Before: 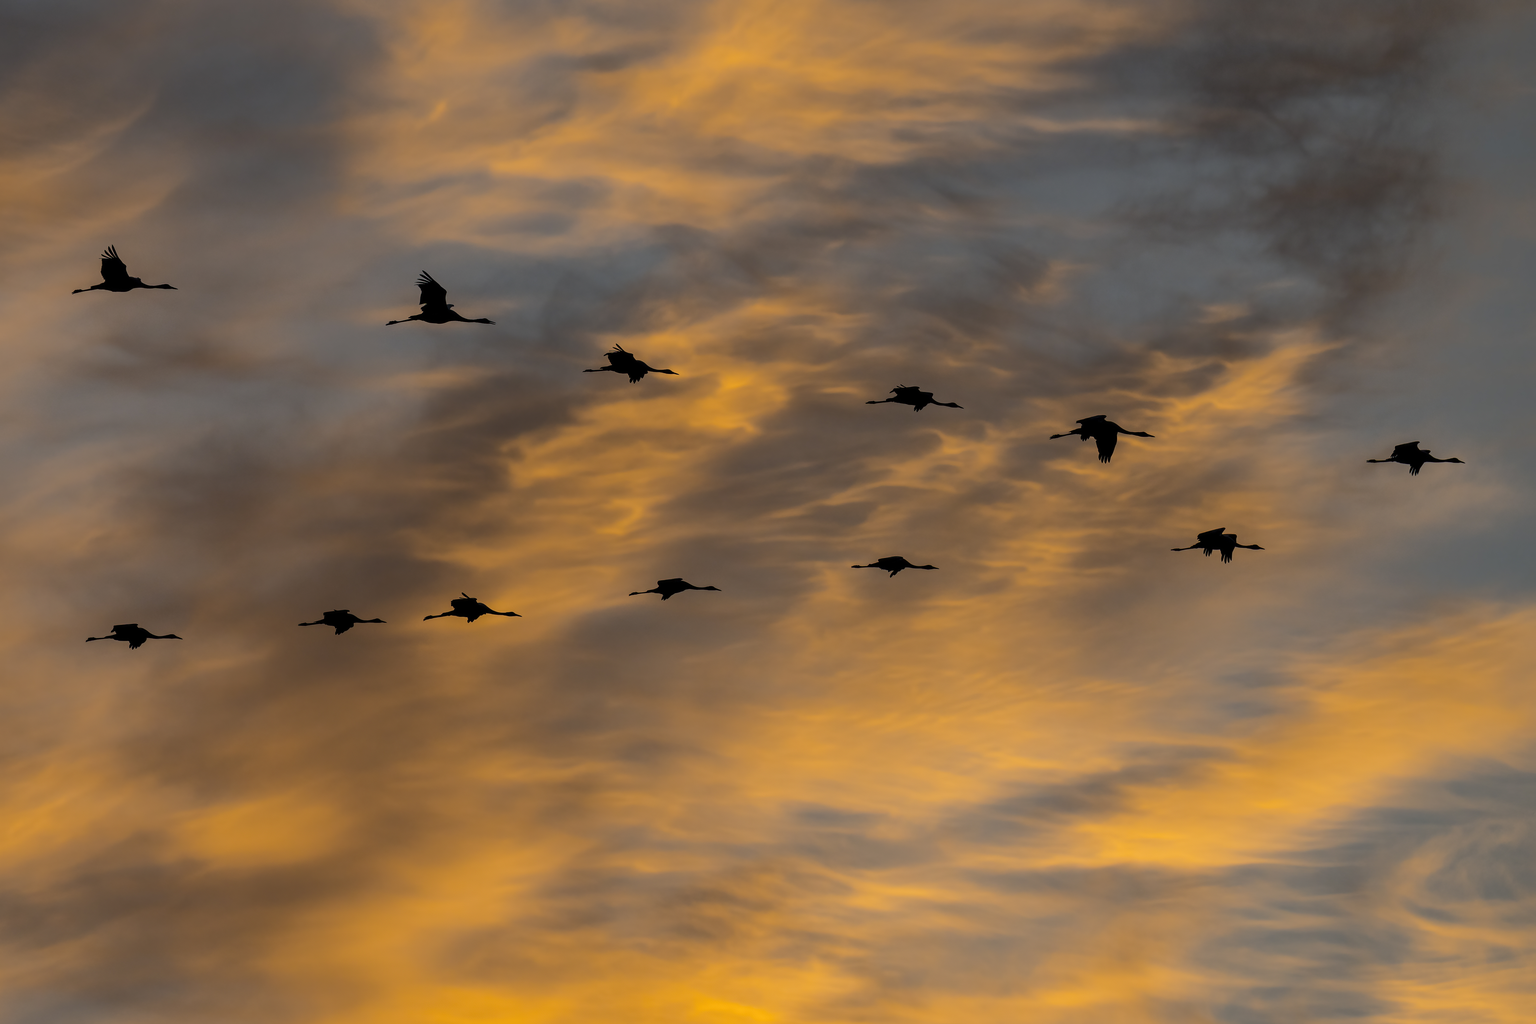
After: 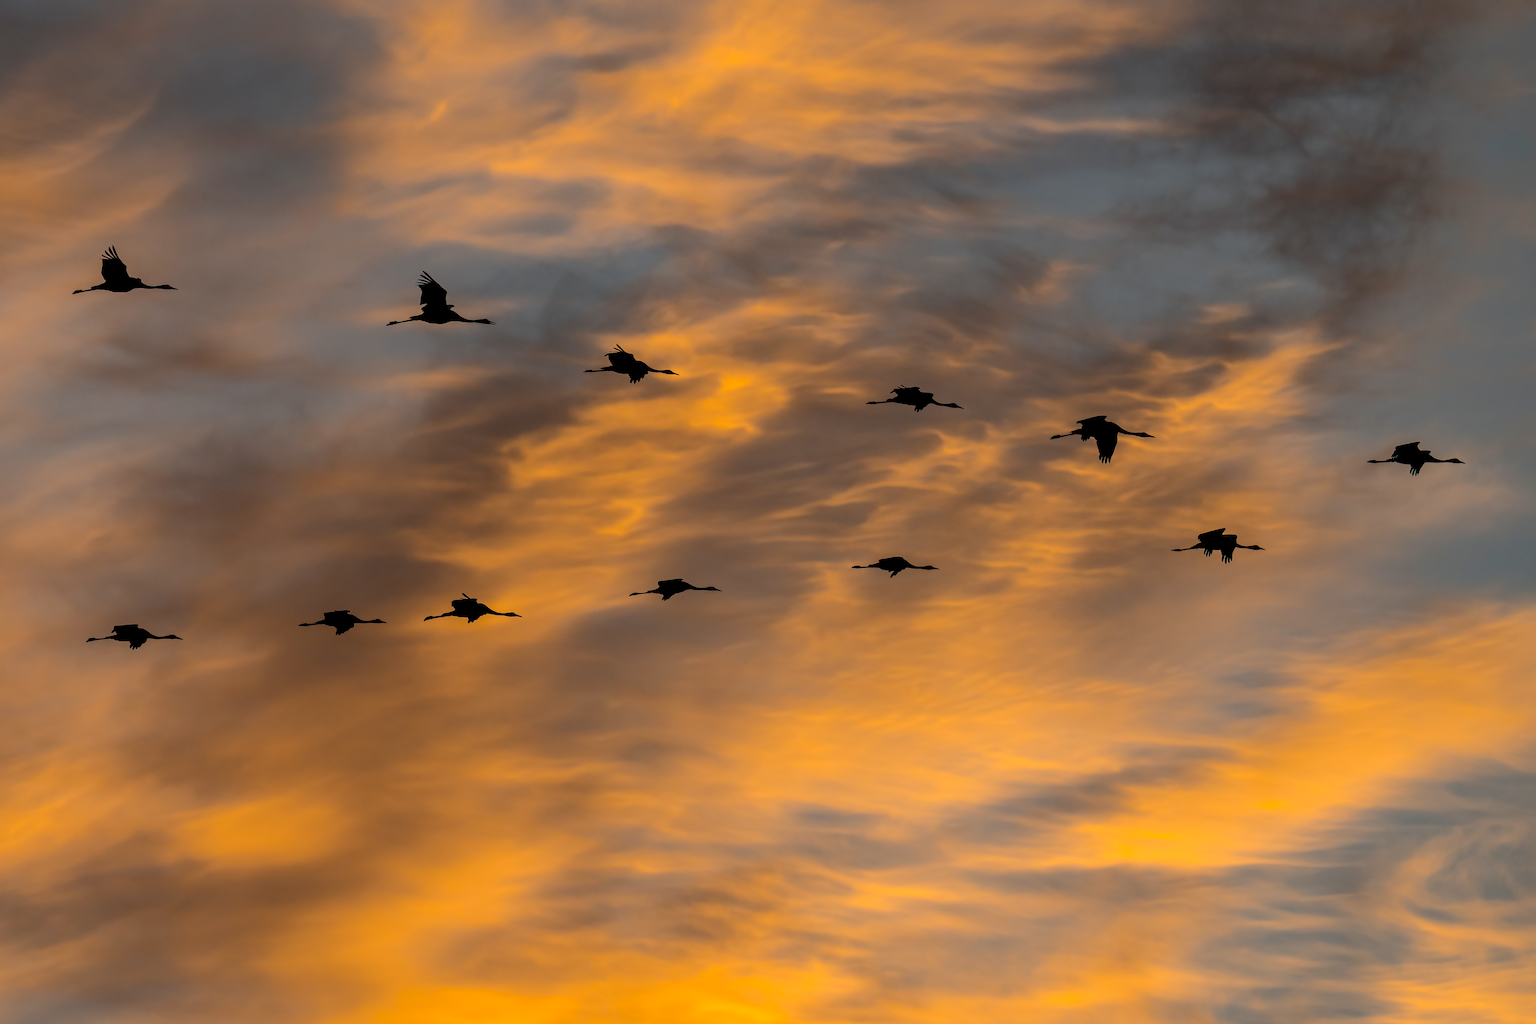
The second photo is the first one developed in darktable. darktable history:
contrast brightness saturation: contrast 0.099, brightness 0.037, saturation 0.09
